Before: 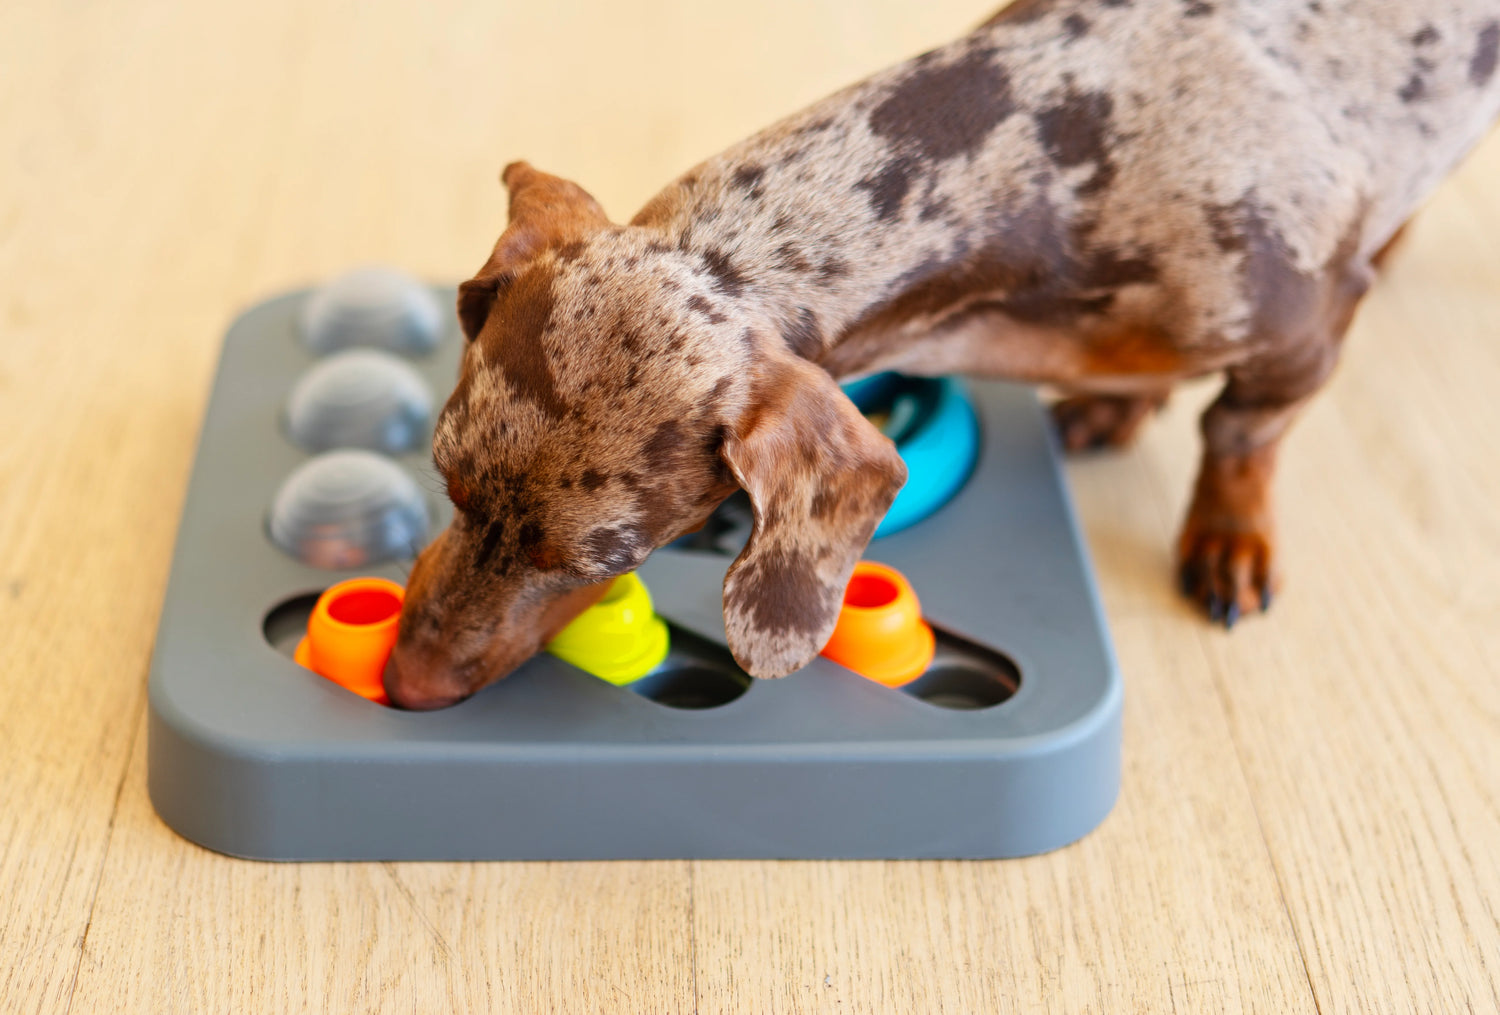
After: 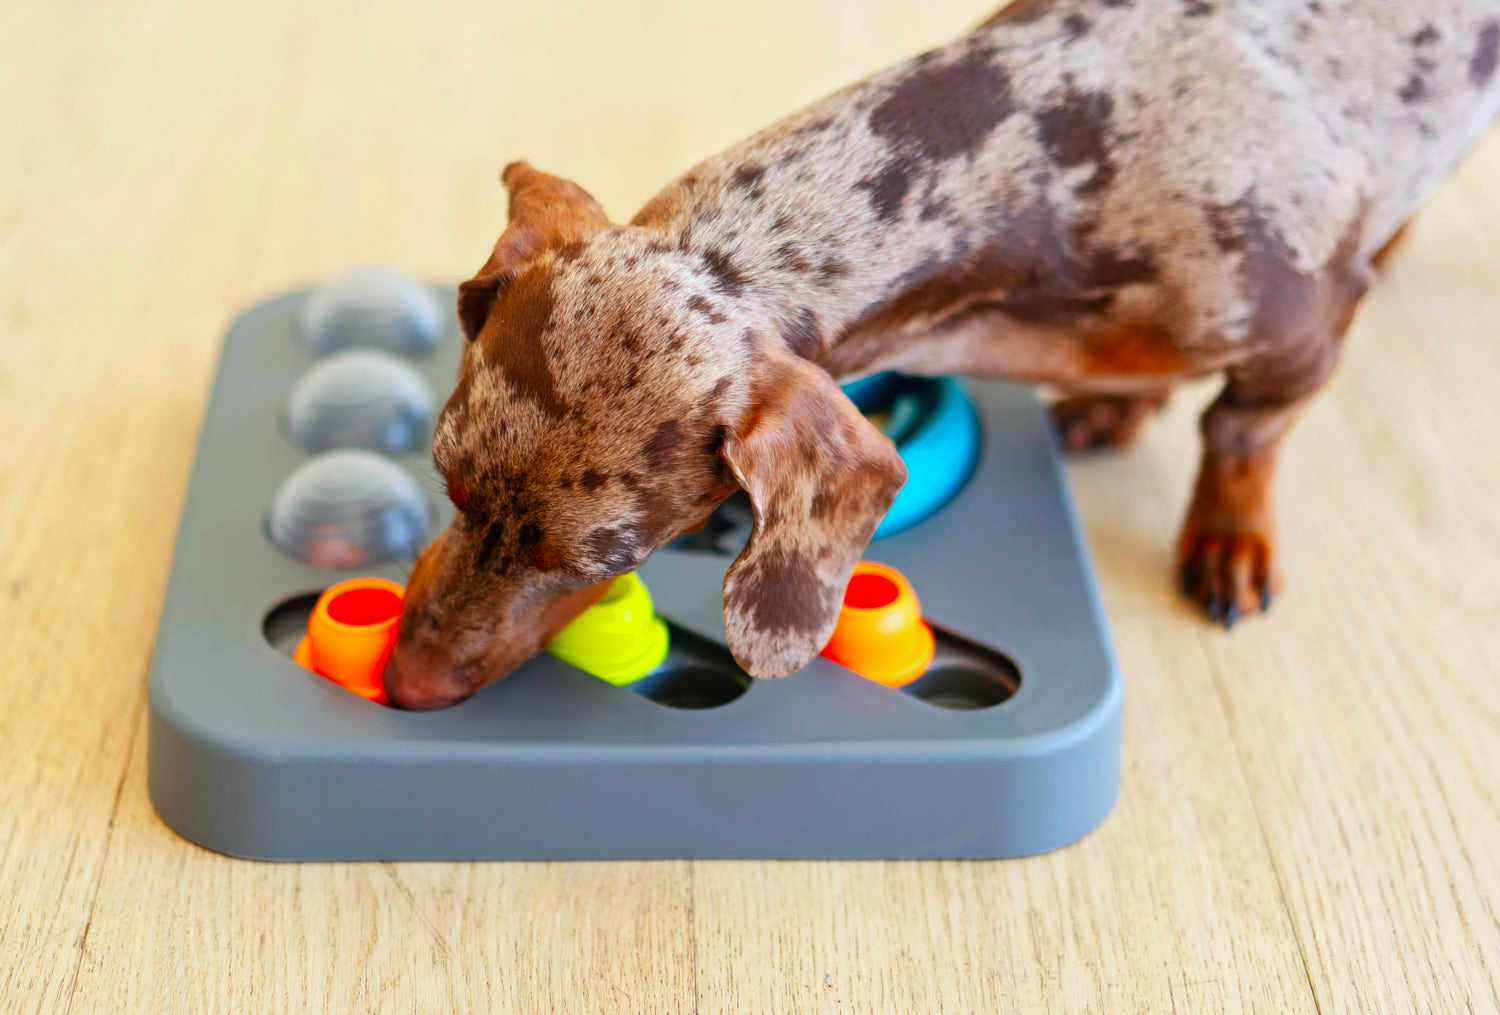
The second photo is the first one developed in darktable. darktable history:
color calibration: output R [0.948, 0.091, -0.04, 0], output G [-0.3, 1.384, -0.085, 0], output B [-0.108, 0.061, 1.08, 0], x 0.354, y 0.368, temperature 4741.83 K
